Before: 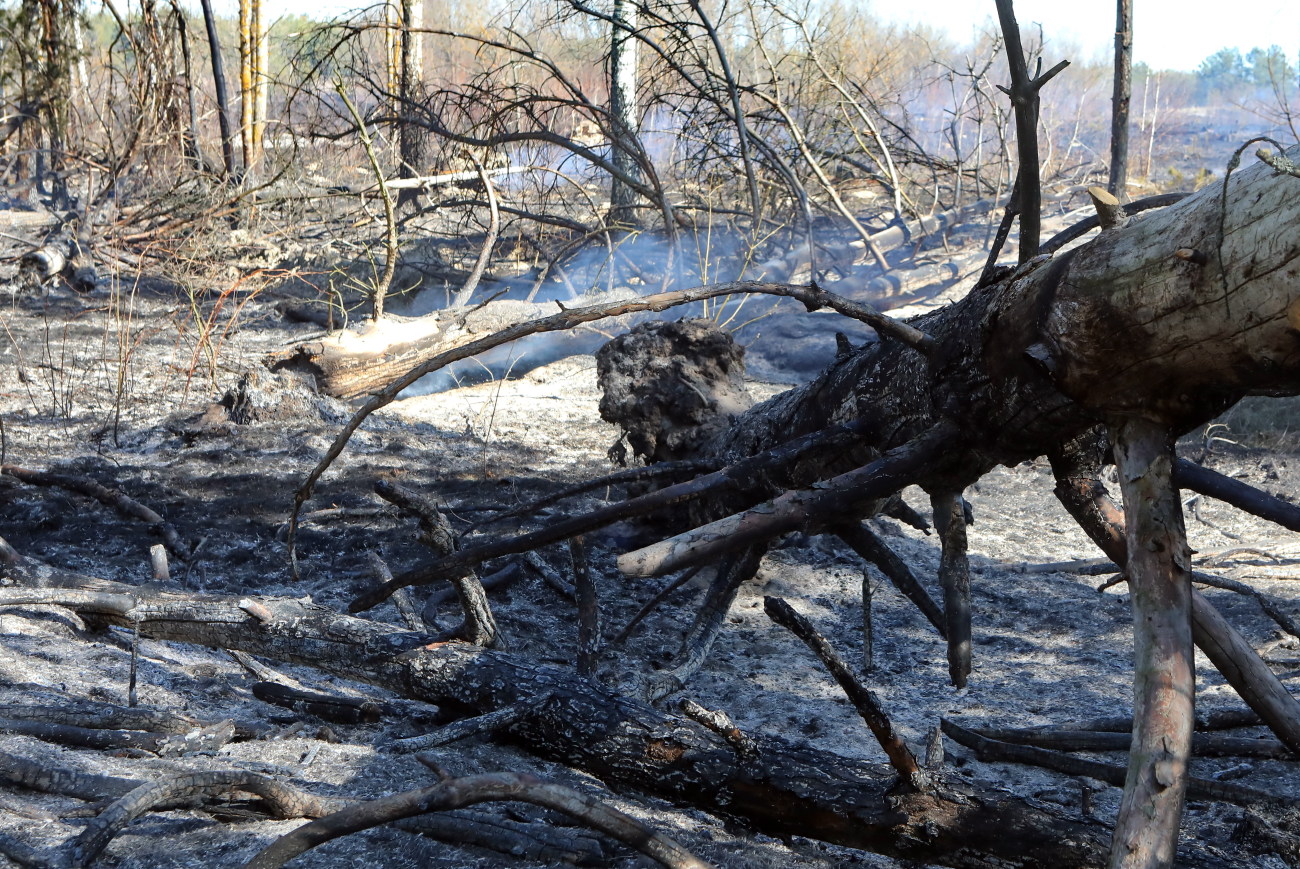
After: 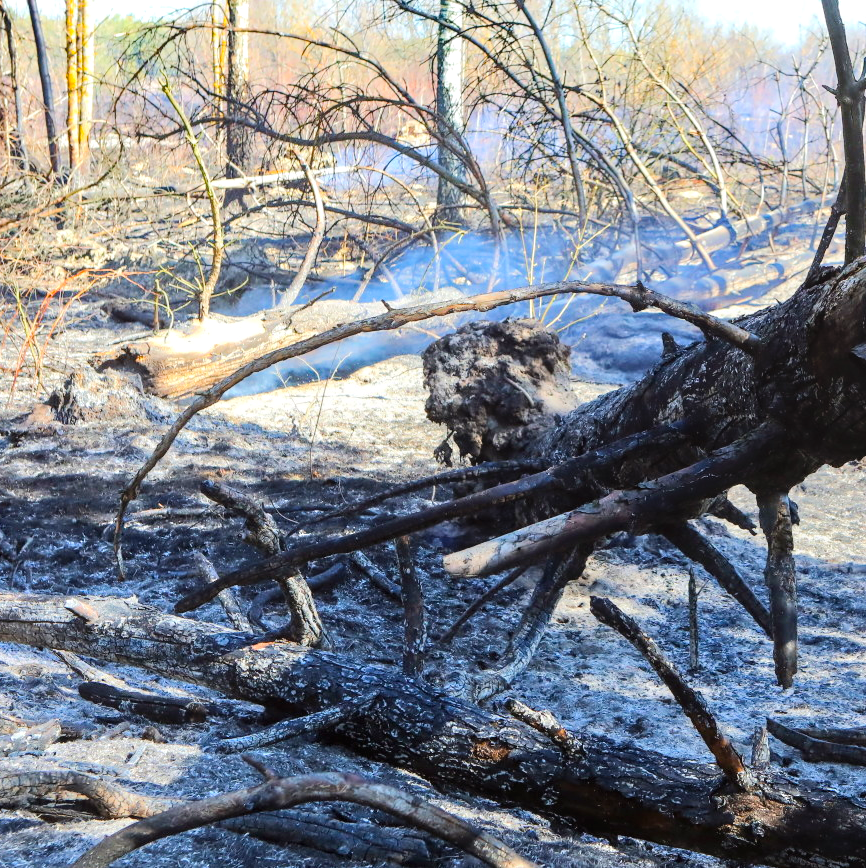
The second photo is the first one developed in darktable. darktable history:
local contrast: detail 110%
crop and rotate: left 13.441%, right 19.9%
tone equalizer: -7 EV 0.163 EV, -6 EV 0.595 EV, -5 EV 1.12 EV, -4 EV 1.3 EV, -3 EV 1.12 EV, -2 EV 0.6 EV, -1 EV 0.158 EV, edges refinement/feathering 500, mask exposure compensation -1.57 EV, preserve details guided filter
base curve: preserve colors none
color balance rgb: perceptual saturation grading › global saturation 25.829%, global vibrance 20%
exposure: compensate highlight preservation false
